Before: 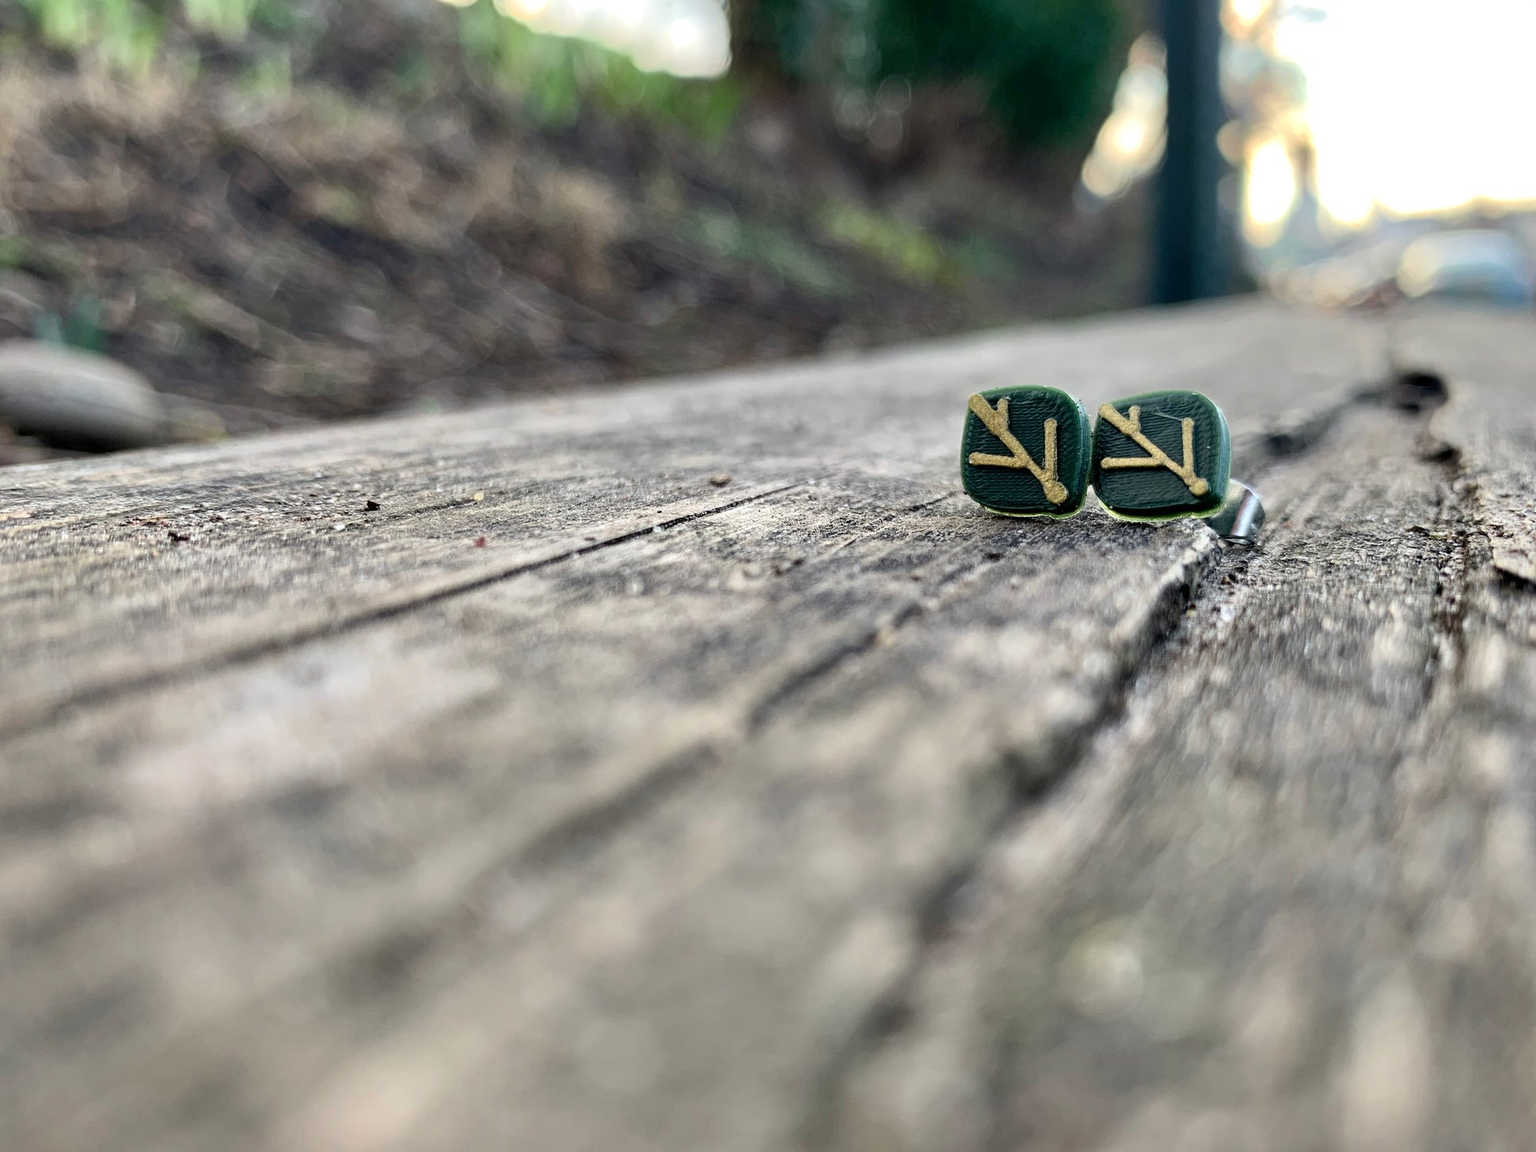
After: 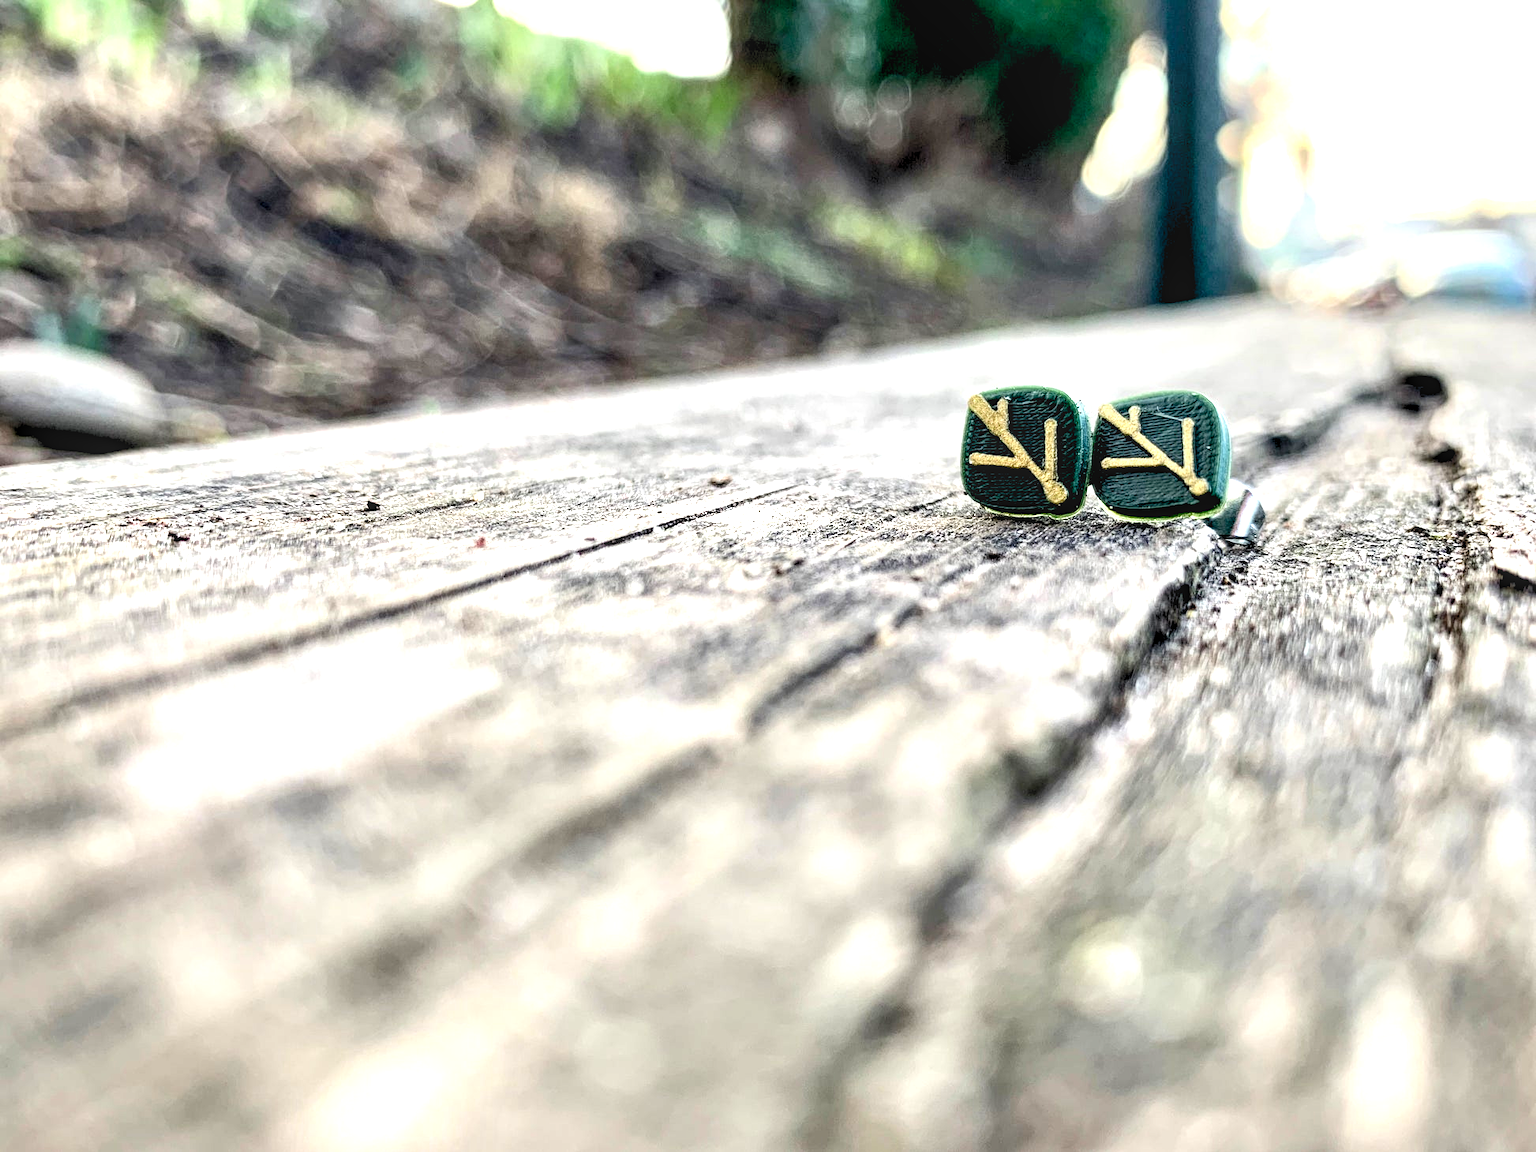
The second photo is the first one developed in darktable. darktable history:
local contrast: on, module defaults
tone equalizer: -8 EV -0.75 EV, -7 EV -0.7 EV, -6 EV -0.6 EV, -5 EV -0.4 EV, -3 EV 0.4 EV, -2 EV 0.6 EV, -1 EV 0.7 EV, +0 EV 0.75 EV, edges refinement/feathering 500, mask exposure compensation -1.57 EV, preserve details no
levels: black 3.83%, white 90.64%, levels [0.044, 0.416, 0.908]
exposure: black level correction 0.007, exposure 0.159 EV, compensate highlight preservation false
